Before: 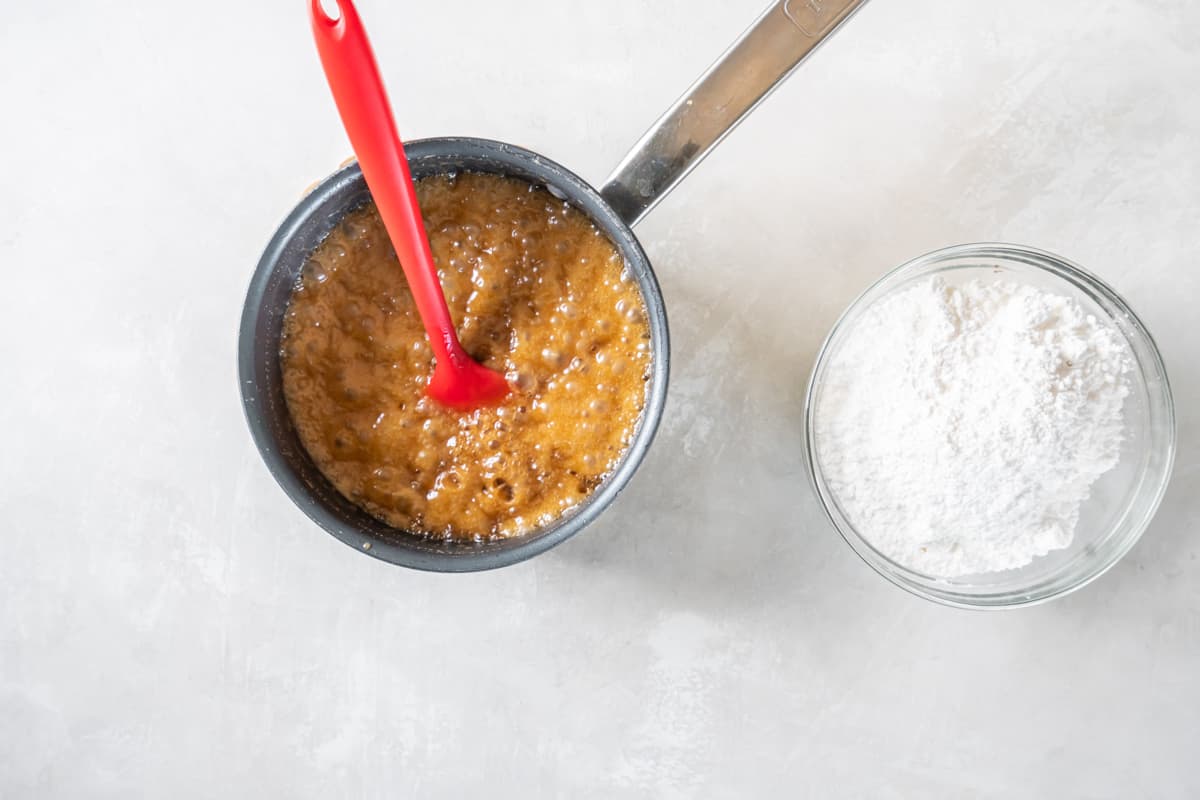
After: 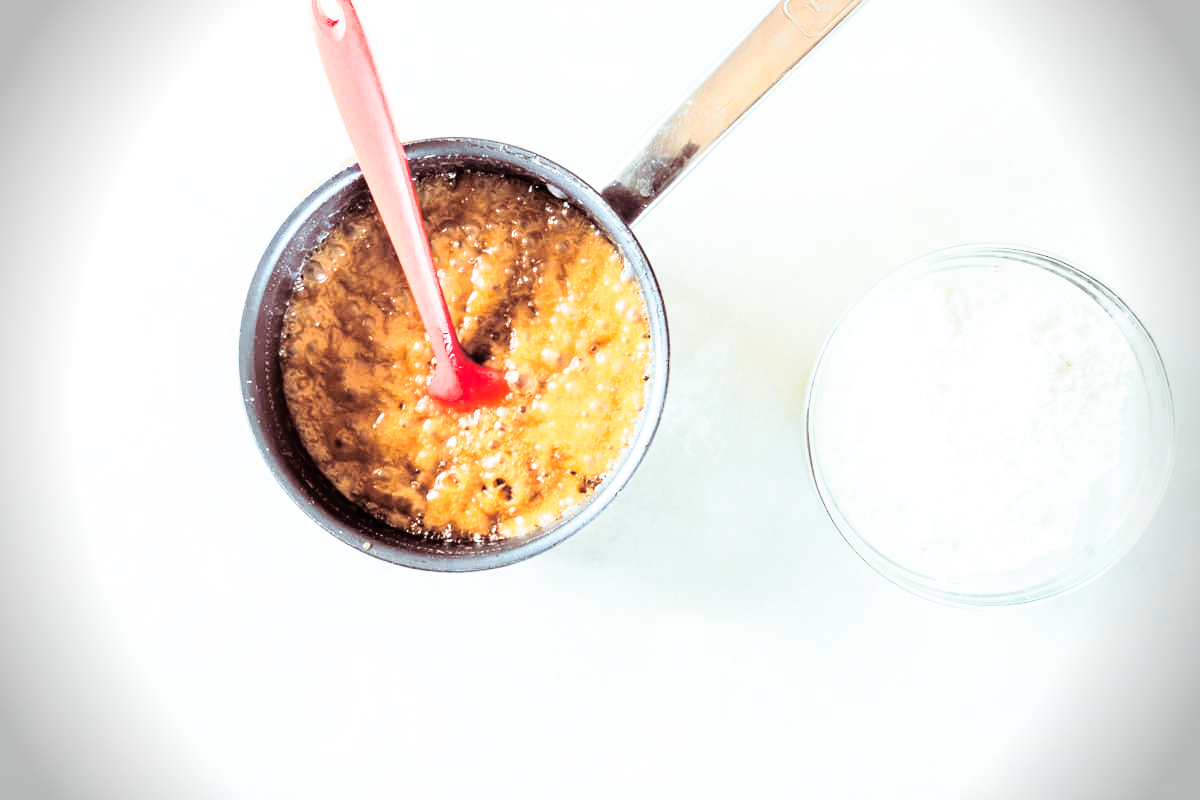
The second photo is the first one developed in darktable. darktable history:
split-toning: highlights › hue 180°
vignetting: fall-off start 88.03%, fall-off radius 24.9%
rgb curve: curves: ch0 [(0, 0) (0.21, 0.15) (0.24, 0.21) (0.5, 0.75) (0.75, 0.96) (0.89, 0.99) (1, 1)]; ch1 [(0, 0.02) (0.21, 0.13) (0.25, 0.2) (0.5, 0.67) (0.75, 0.9) (0.89, 0.97) (1, 1)]; ch2 [(0, 0.02) (0.21, 0.13) (0.25, 0.2) (0.5, 0.67) (0.75, 0.9) (0.89, 0.97) (1, 1)], compensate middle gray true
